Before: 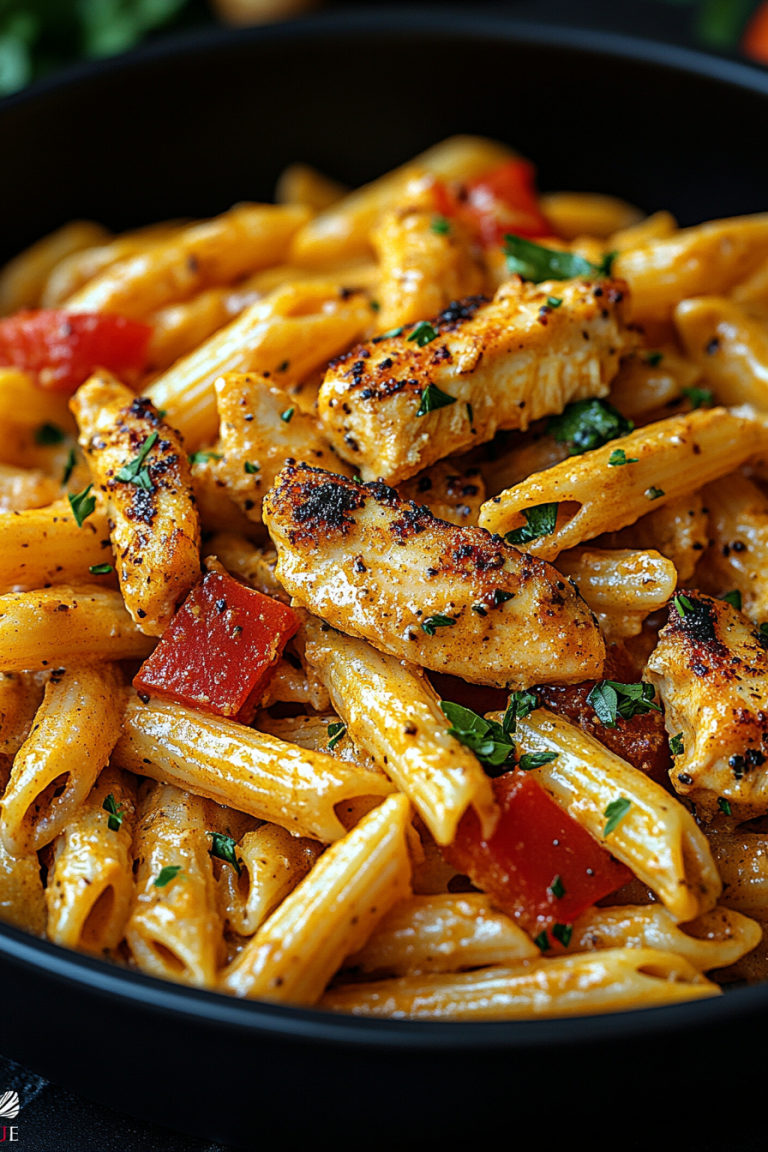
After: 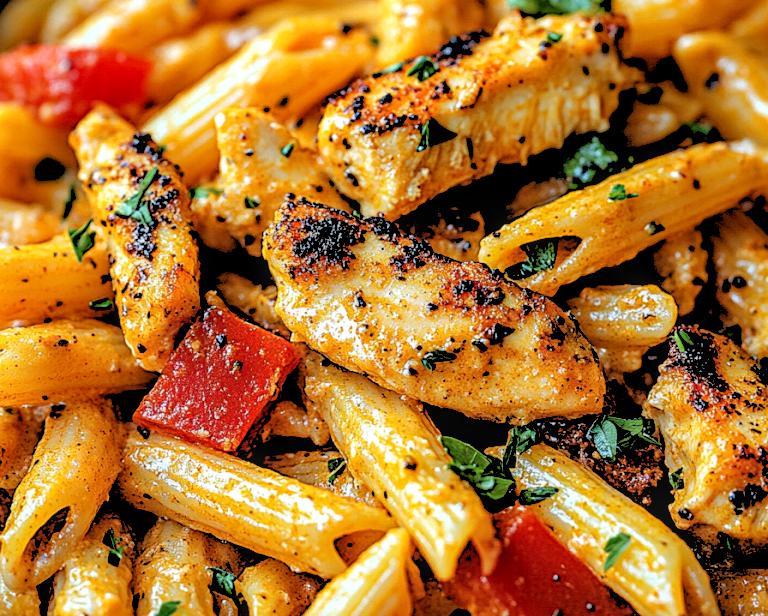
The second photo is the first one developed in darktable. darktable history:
crop and rotate: top 23.043%, bottom 23.437%
rgb levels: levels [[0.027, 0.429, 0.996], [0, 0.5, 1], [0, 0.5, 1]]
local contrast: on, module defaults
